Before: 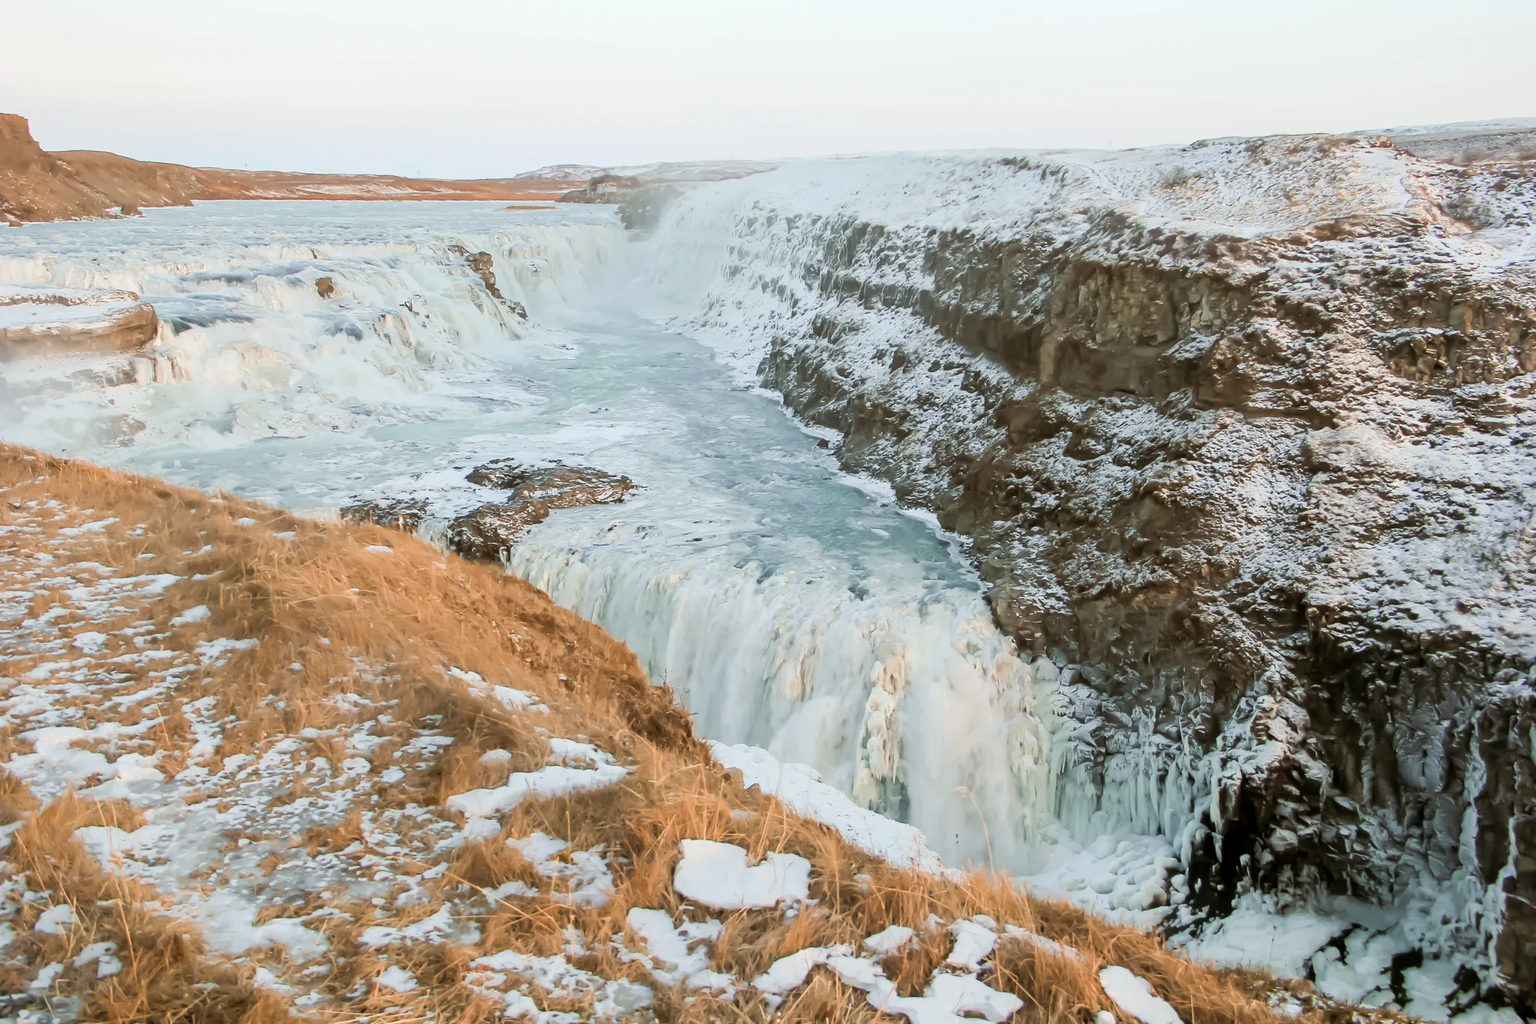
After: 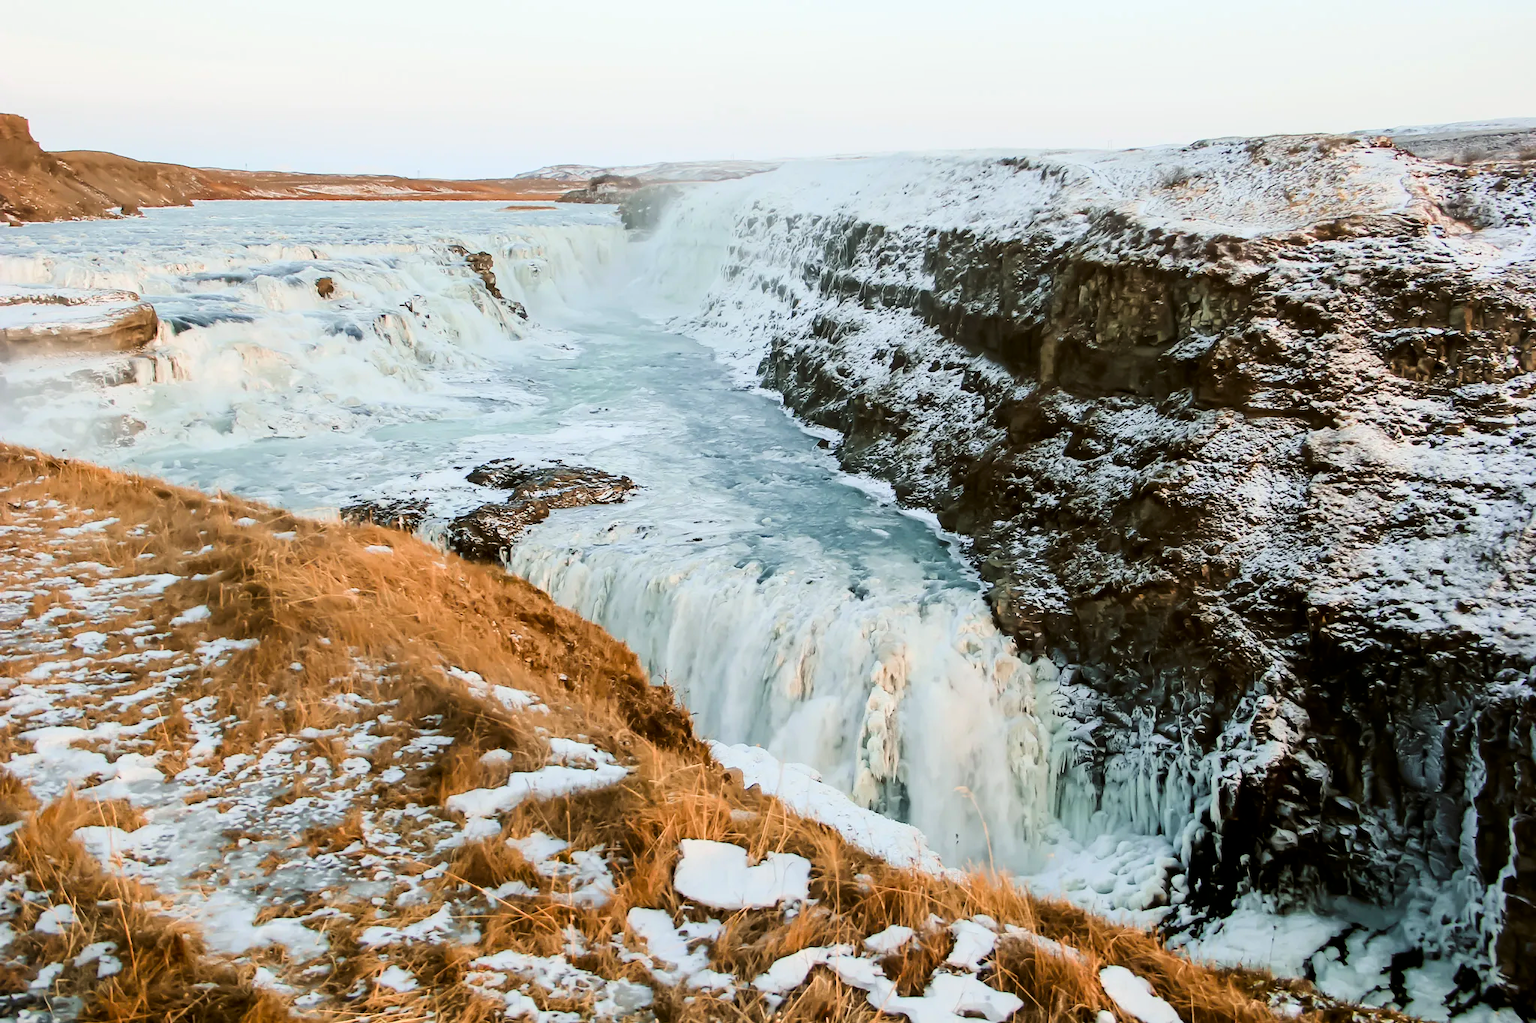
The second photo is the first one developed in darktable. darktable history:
contrast brightness saturation: contrast 0.1, brightness -0.26, saturation 0.14
tone curve: curves: ch0 [(0, 0) (0.004, 0.001) (0.133, 0.112) (0.325, 0.362) (0.832, 0.893) (1, 1)], color space Lab, linked channels, preserve colors none
